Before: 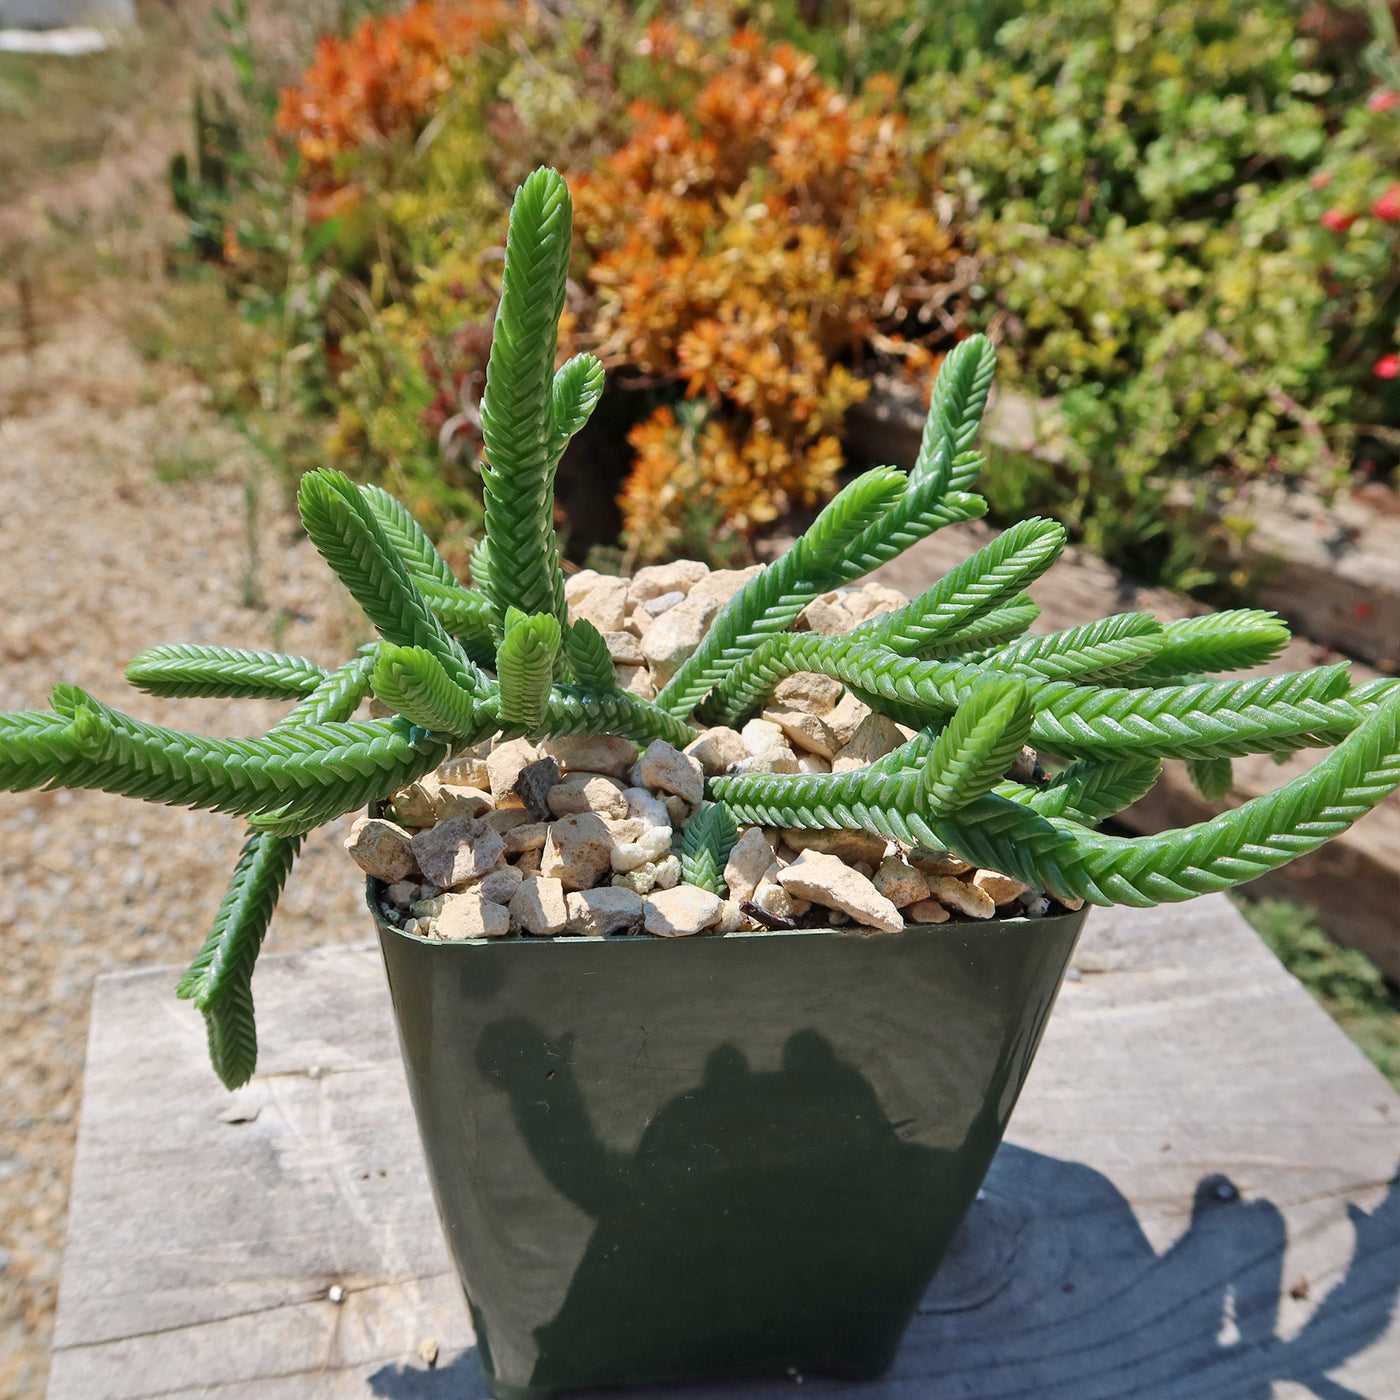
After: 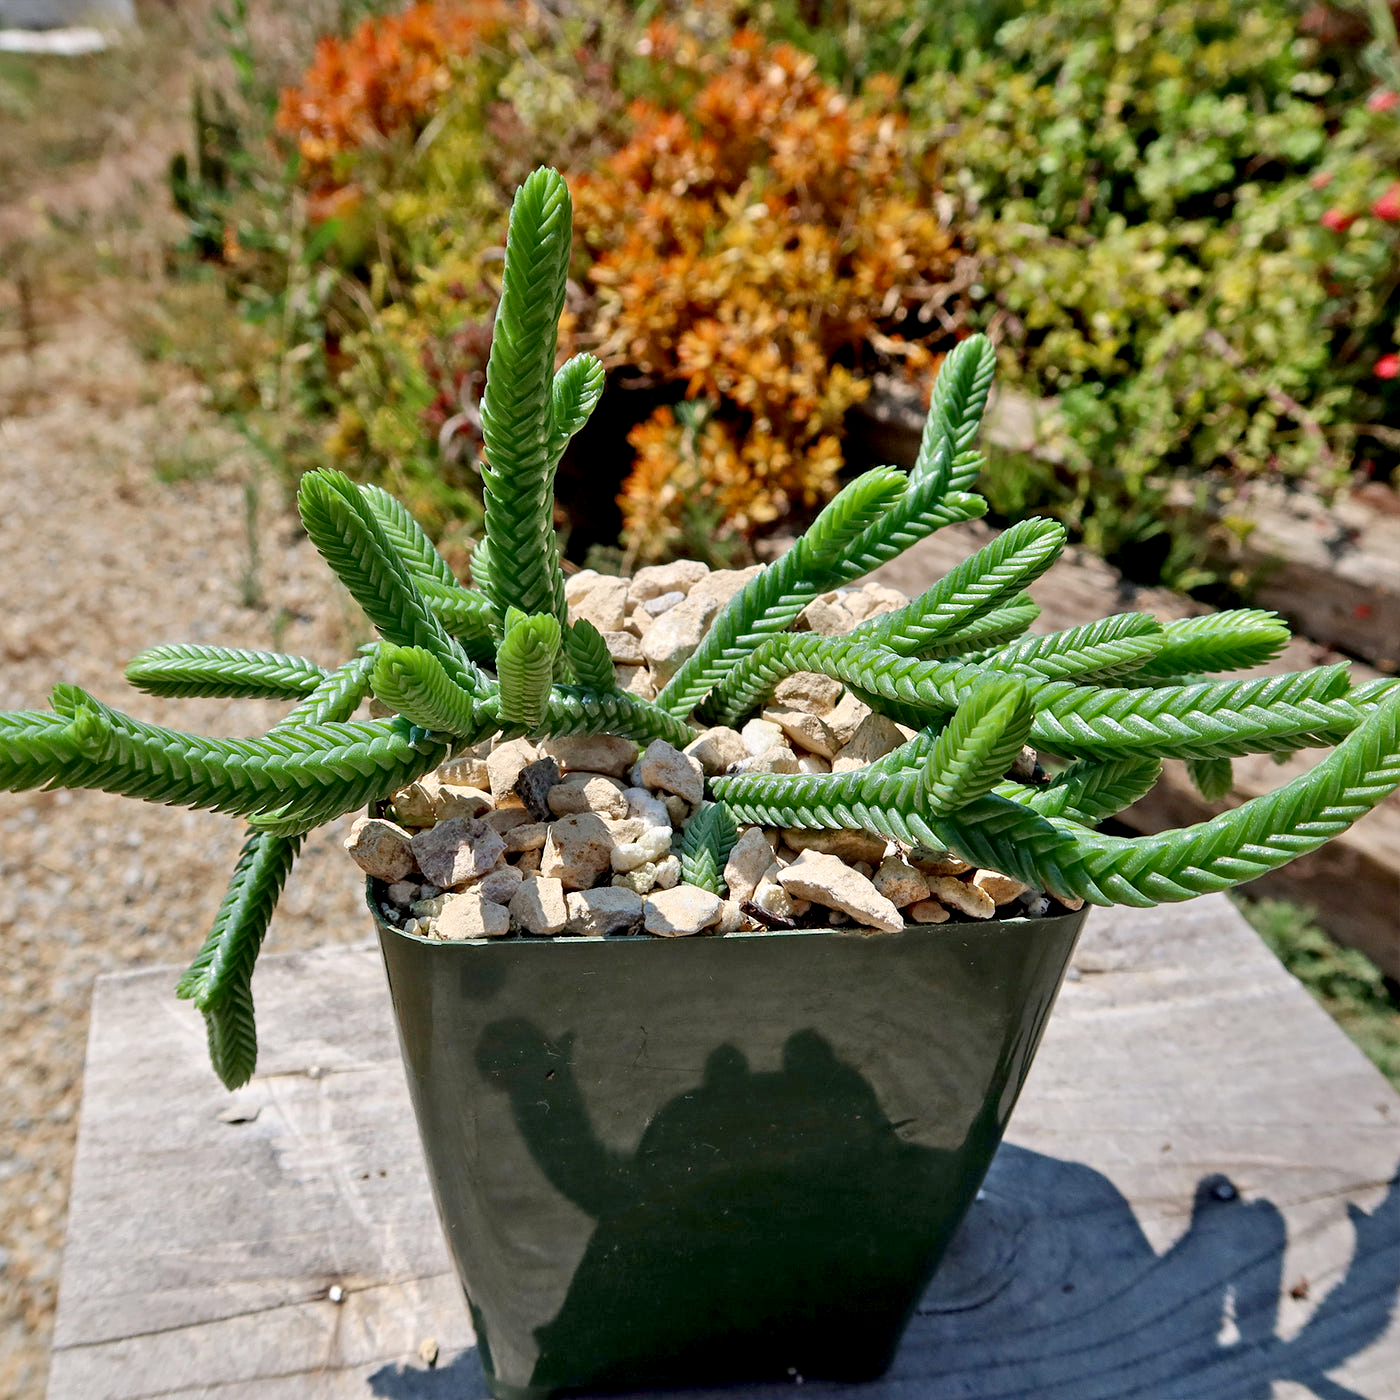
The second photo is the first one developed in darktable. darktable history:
contrast equalizer: y [[0.5, 0.501, 0.532, 0.538, 0.54, 0.541], [0.5 ×6], [0.5 ×6], [0 ×6], [0 ×6]]
exposure: black level correction 0.012, compensate highlight preservation false
